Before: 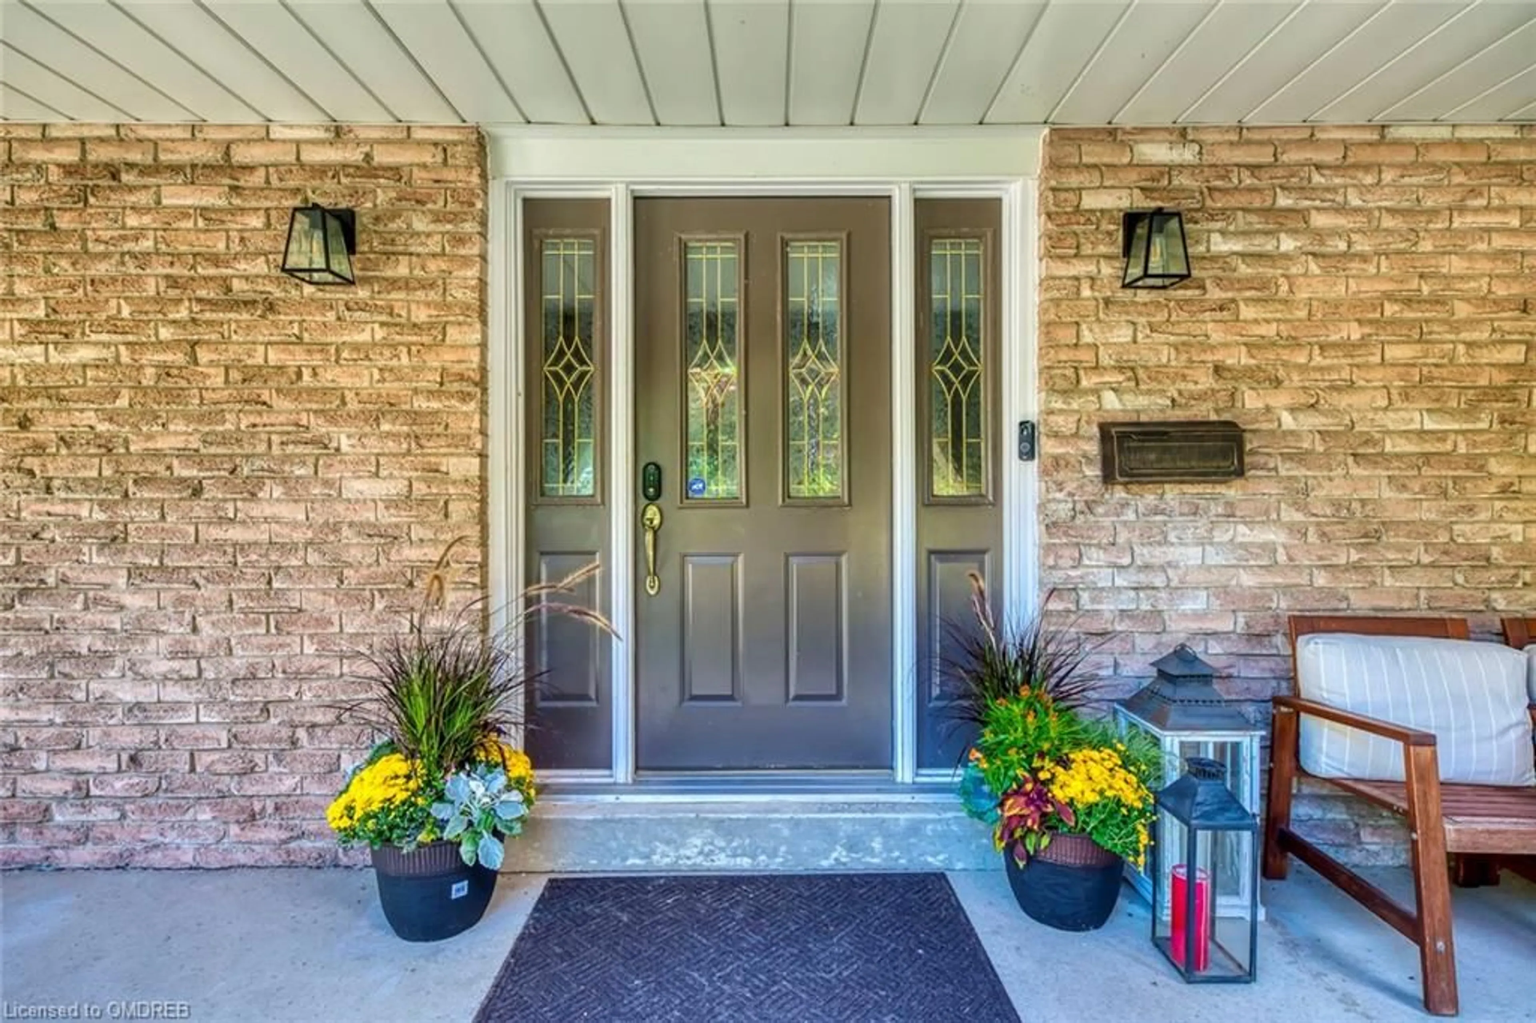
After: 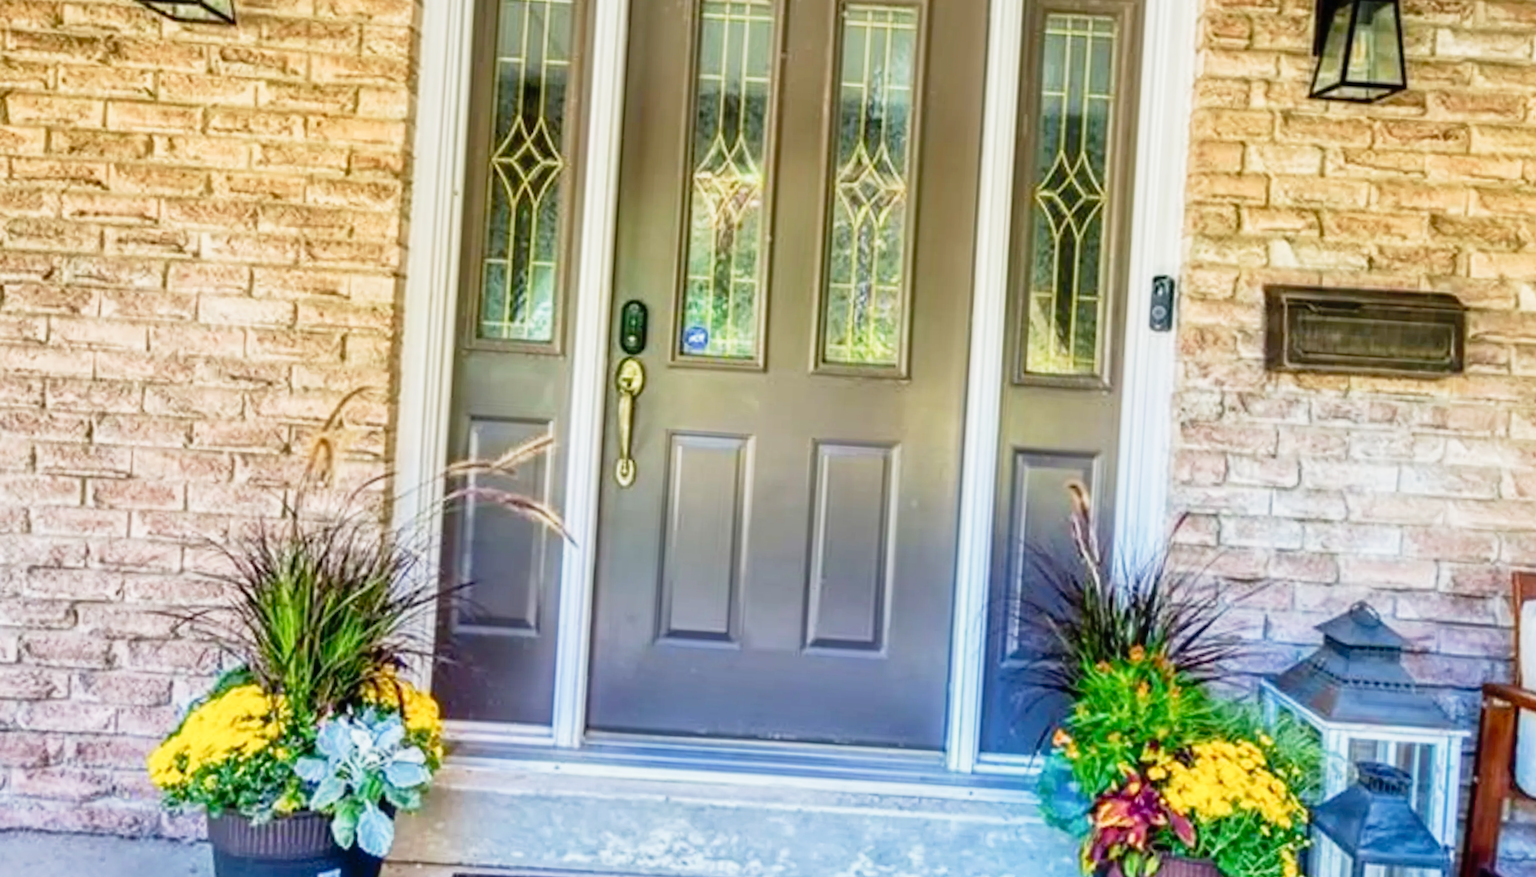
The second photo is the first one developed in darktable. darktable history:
crop and rotate: angle -3.65°, left 9.737%, top 21.105%, right 12.275%, bottom 11.952%
tone curve: curves: ch0 [(0, 0.005) (0.103, 0.097) (0.18, 0.22) (0.378, 0.482) (0.504, 0.631) (0.663, 0.801) (0.834, 0.914) (1, 0.971)]; ch1 [(0, 0) (0.172, 0.123) (0.324, 0.253) (0.396, 0.388) (0.478, 0.461) (0.499, 0.498) (0.522, 0.528) (0.604, 0.692) (0.704, 0.818) (1, 1)]; ch2 [(0, 0) (0.411, 0.424) (0.496, 0.5) (0.515, 0.519) (0.555, 0.585) (0.628, 0.703) (1, 1)], preserve colors none
